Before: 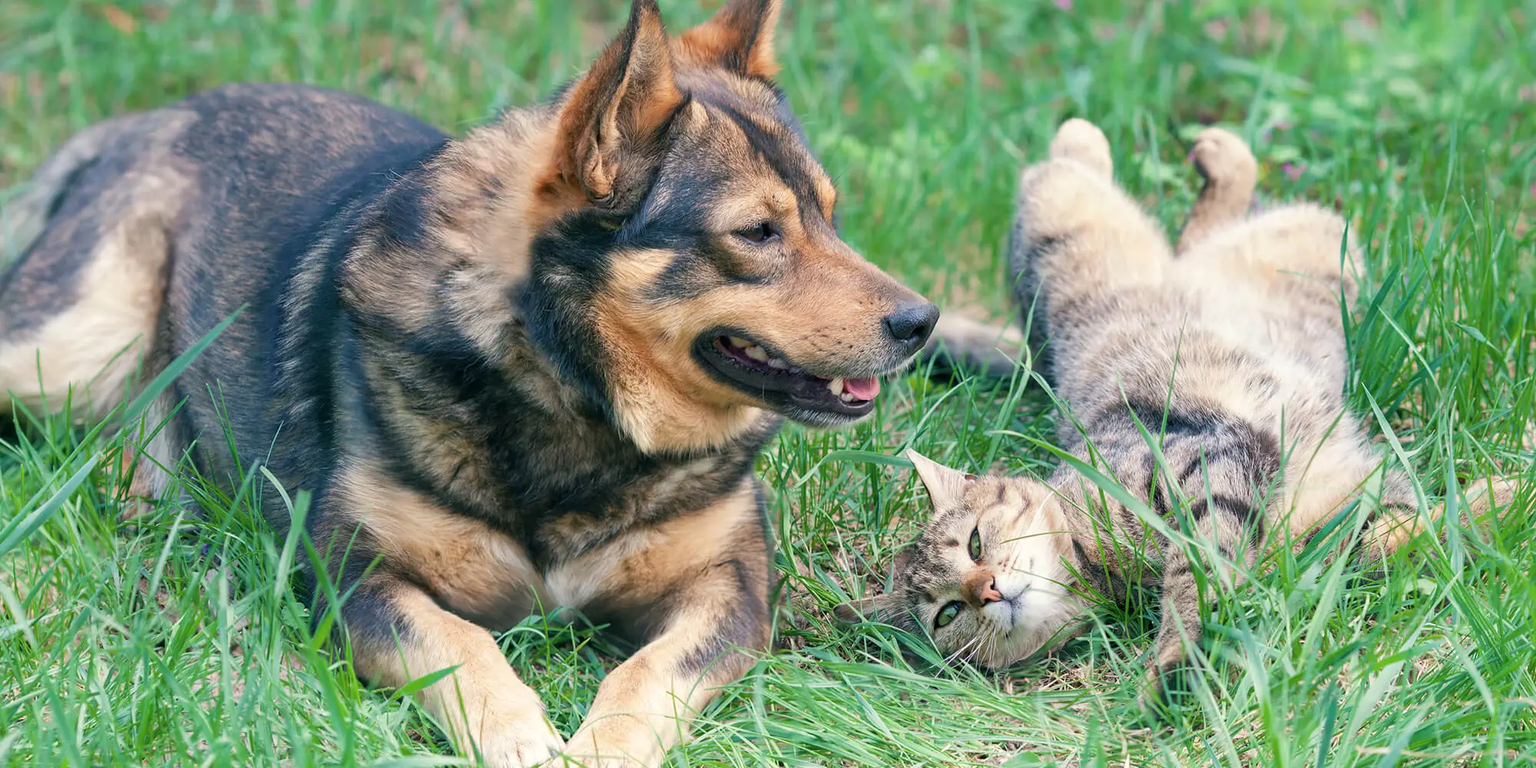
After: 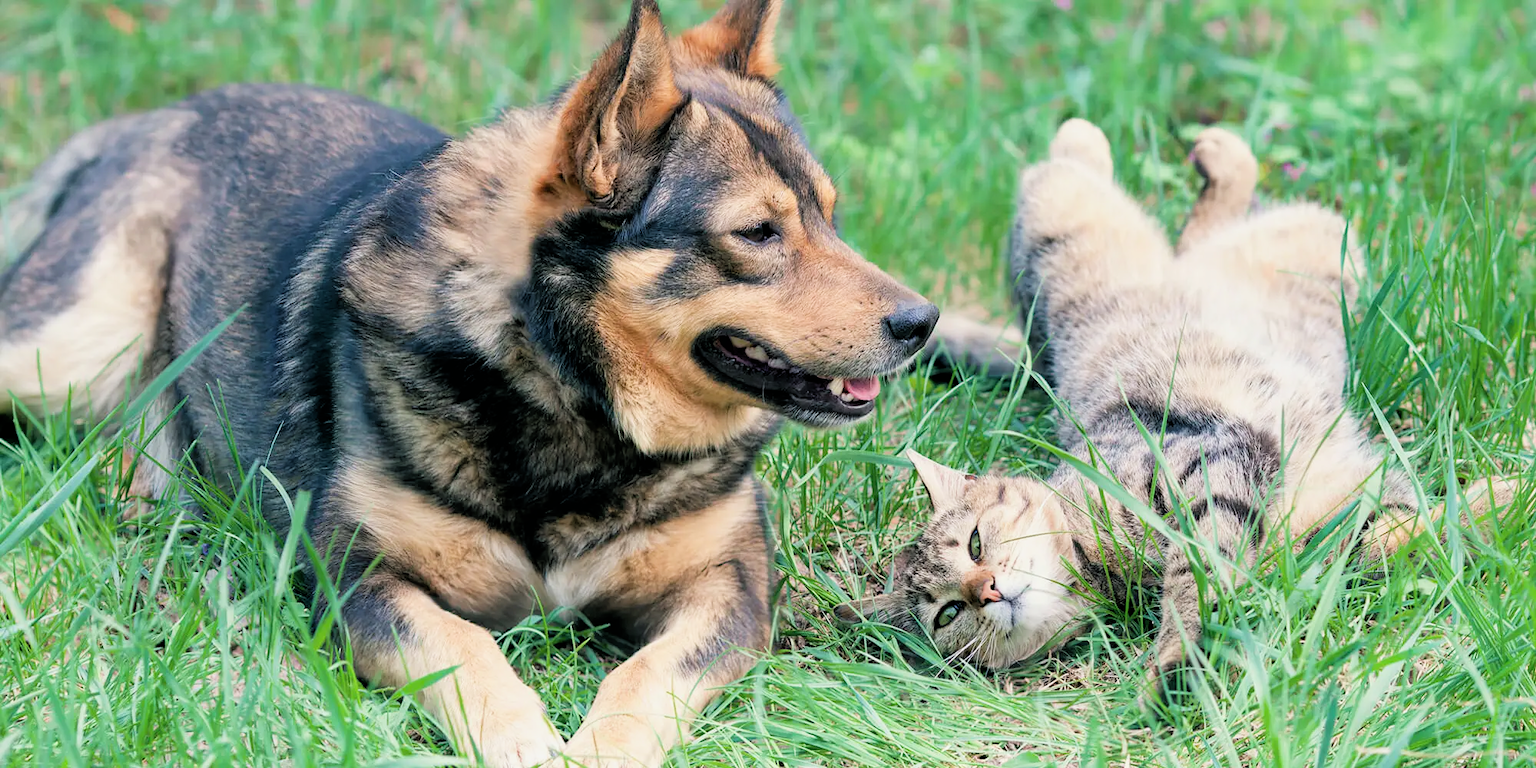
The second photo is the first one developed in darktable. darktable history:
filmic rgb: black relative exposure -11.78 EV, white relative exposure 5.42 EV, threshold 3.02 EV, hardness 4.49, latitude 49.24%, contrast 1.14, iterations of high-quality reconstruction 0, enable highlight reconstruction true
tone equalizer: -8 EV -0.456 EV, -7 EV -0.417 EV, -6 EV -0.329 EV, -5 EV -0.257 EV, -3 EV 0.257 EV, -2 EV 0.346 EV, -1 EV 0.384 EV, +0 EV 0.393 EV
exposure: exposure -0.111 EV, compensate highlight preservation false
